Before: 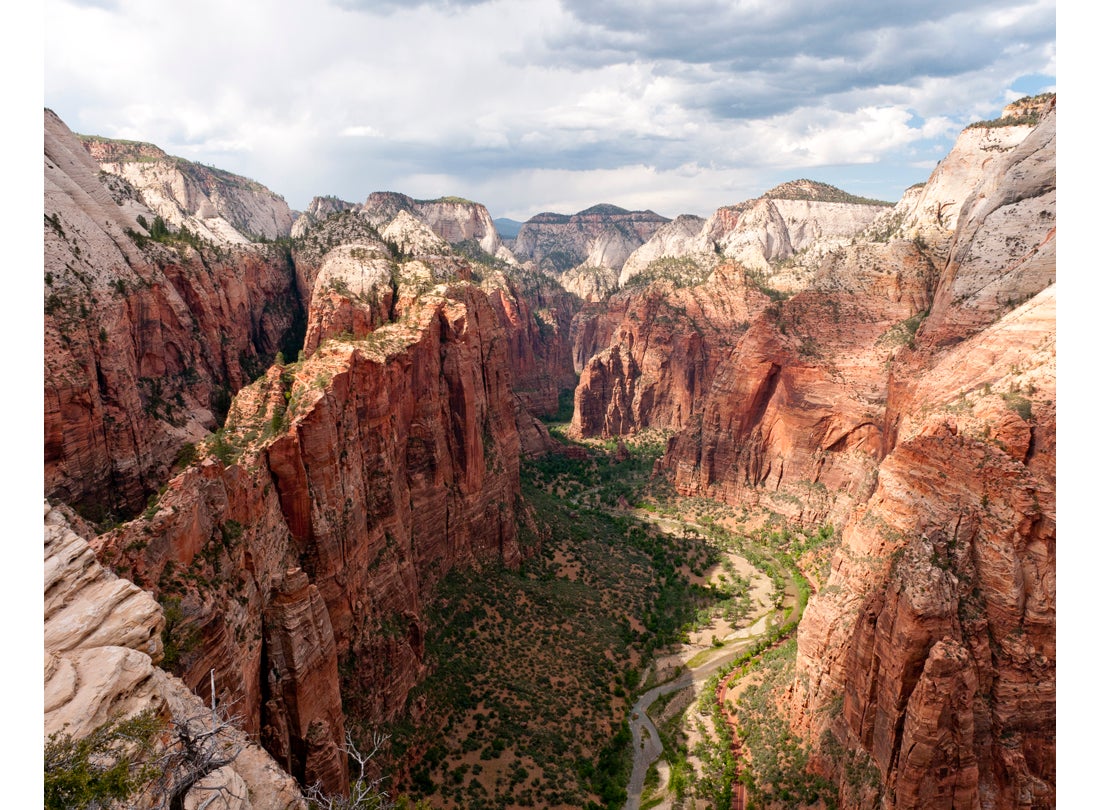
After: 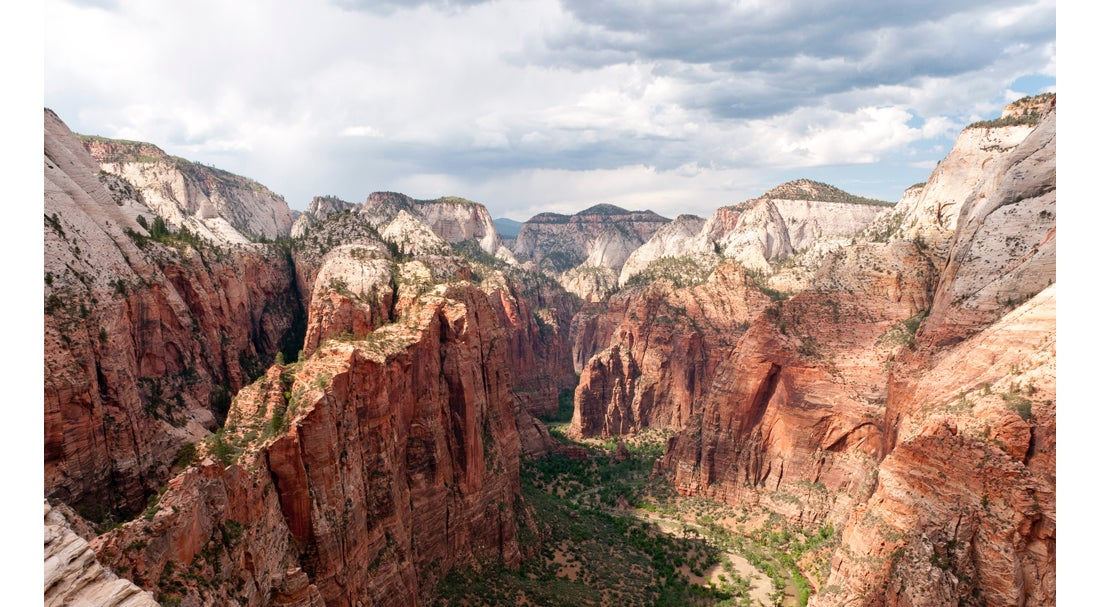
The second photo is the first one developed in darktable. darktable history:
crop: bottom 24.988%
contrast brightness saturation: saturation -0.05
